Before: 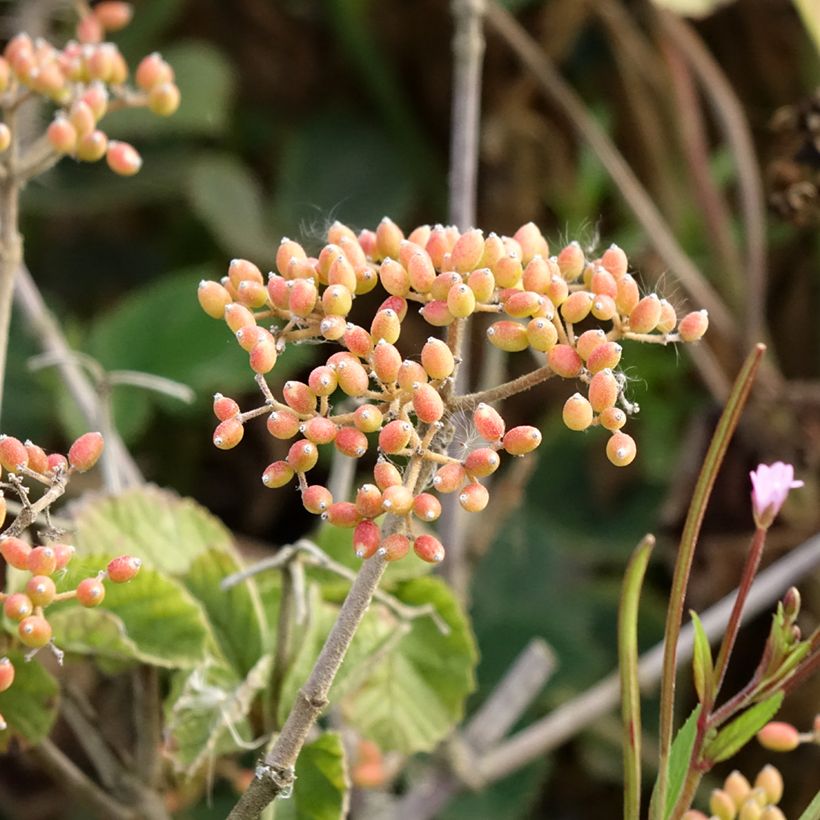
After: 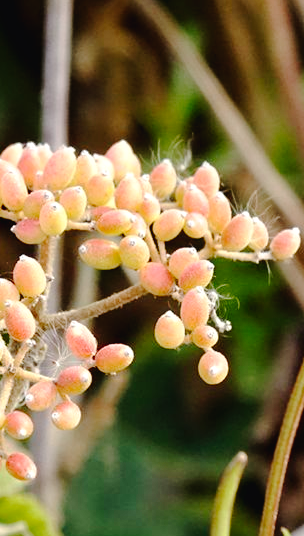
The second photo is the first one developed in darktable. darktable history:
crop and rotate: left 49.772%, top 10.112%, right 13.084%, bottom 24.494%
tone curve: curves: ch0 [(0, 0) (0.003, 0.026) (0.011, 0.025) (0.025, 0.022) (0.044, 0.022) (0.069, 0.028) (0.1, 0.041) (0.136, 0.062) (0.177, 0.103) (0.224, 0.167) (0.277, 0.242) (0.335, 0.343) (0.399, 0.452) (0.468, 0.539) (0.543, 0.614) (0.623, 0.683) (0.709, 0.749) (0.801, 0.827) (0.898, 0.918) (1, 1)], preserve colors none
exposure: exposure 0.2 EV, compensate exposure bias true, compensate highlight preservation false
tone equalizer: edges refinement/feathering 500, mask exposure compensation -1.57 EV, preserve details no
